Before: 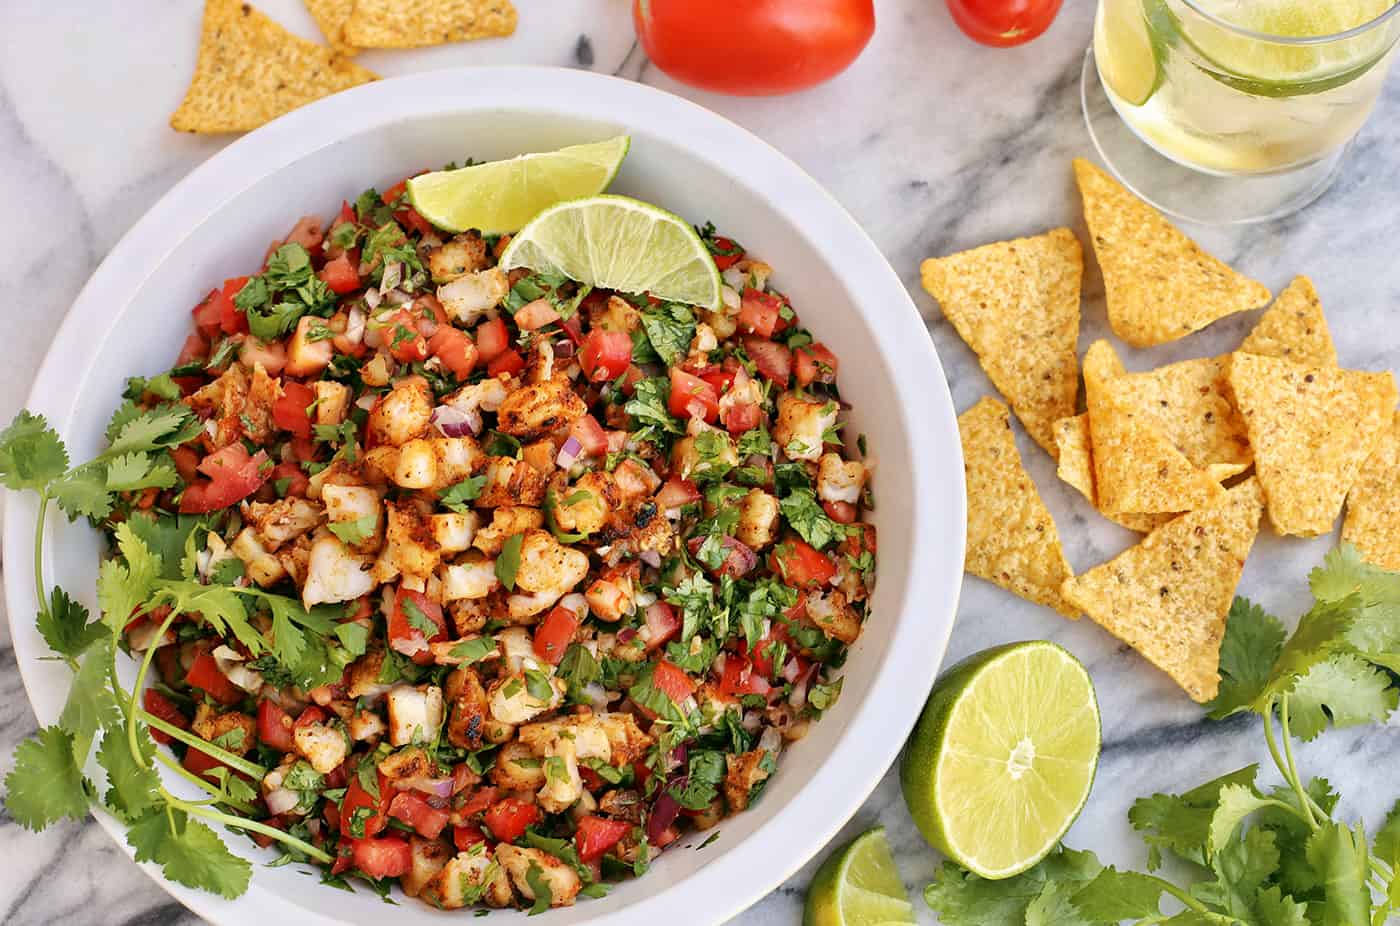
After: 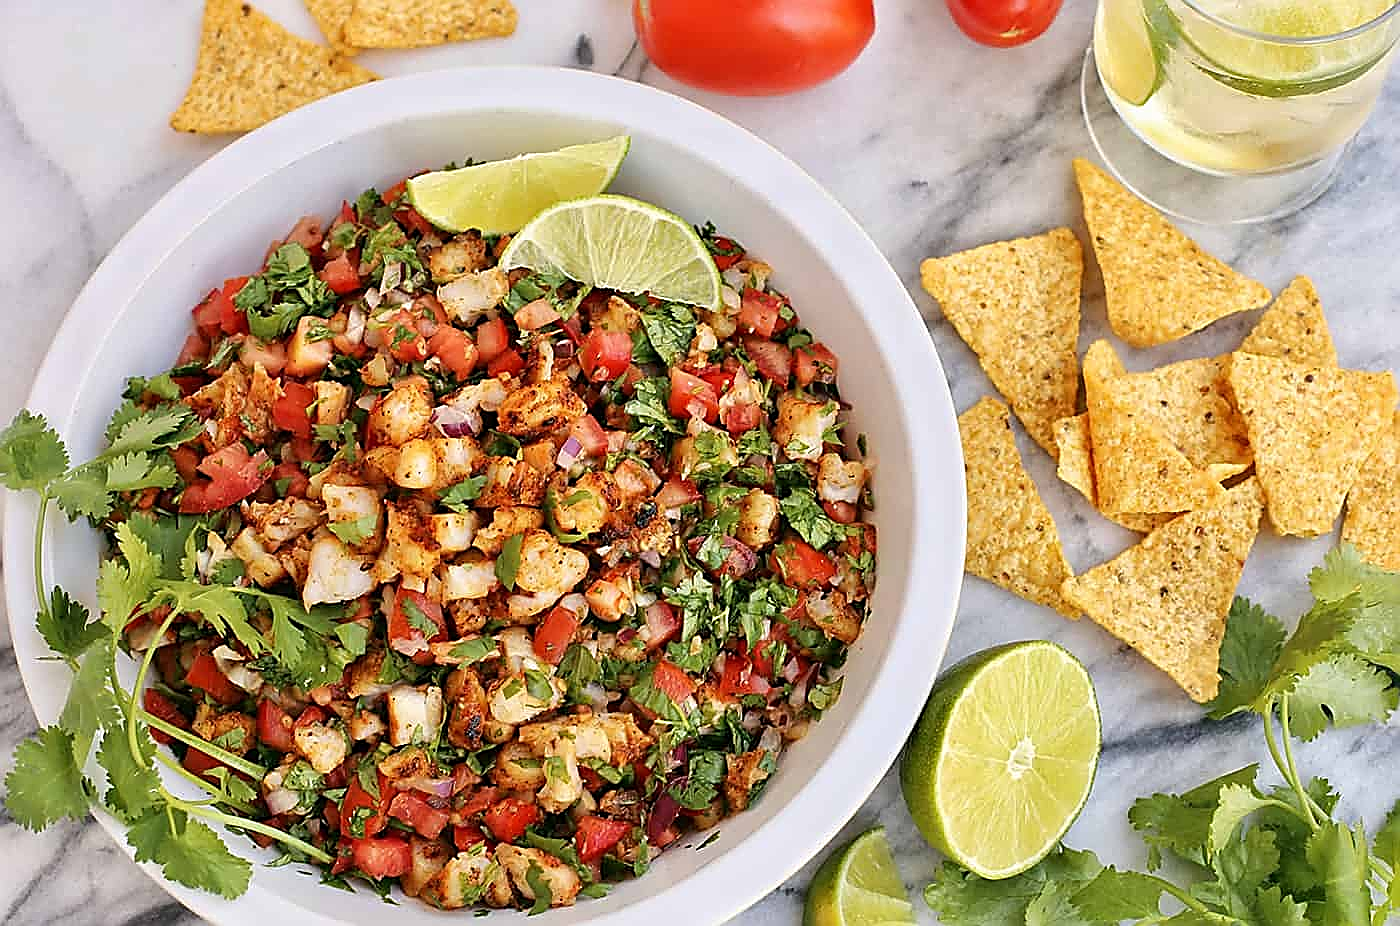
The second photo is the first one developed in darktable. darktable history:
sharpen: radius 1.644, amount 1.293
